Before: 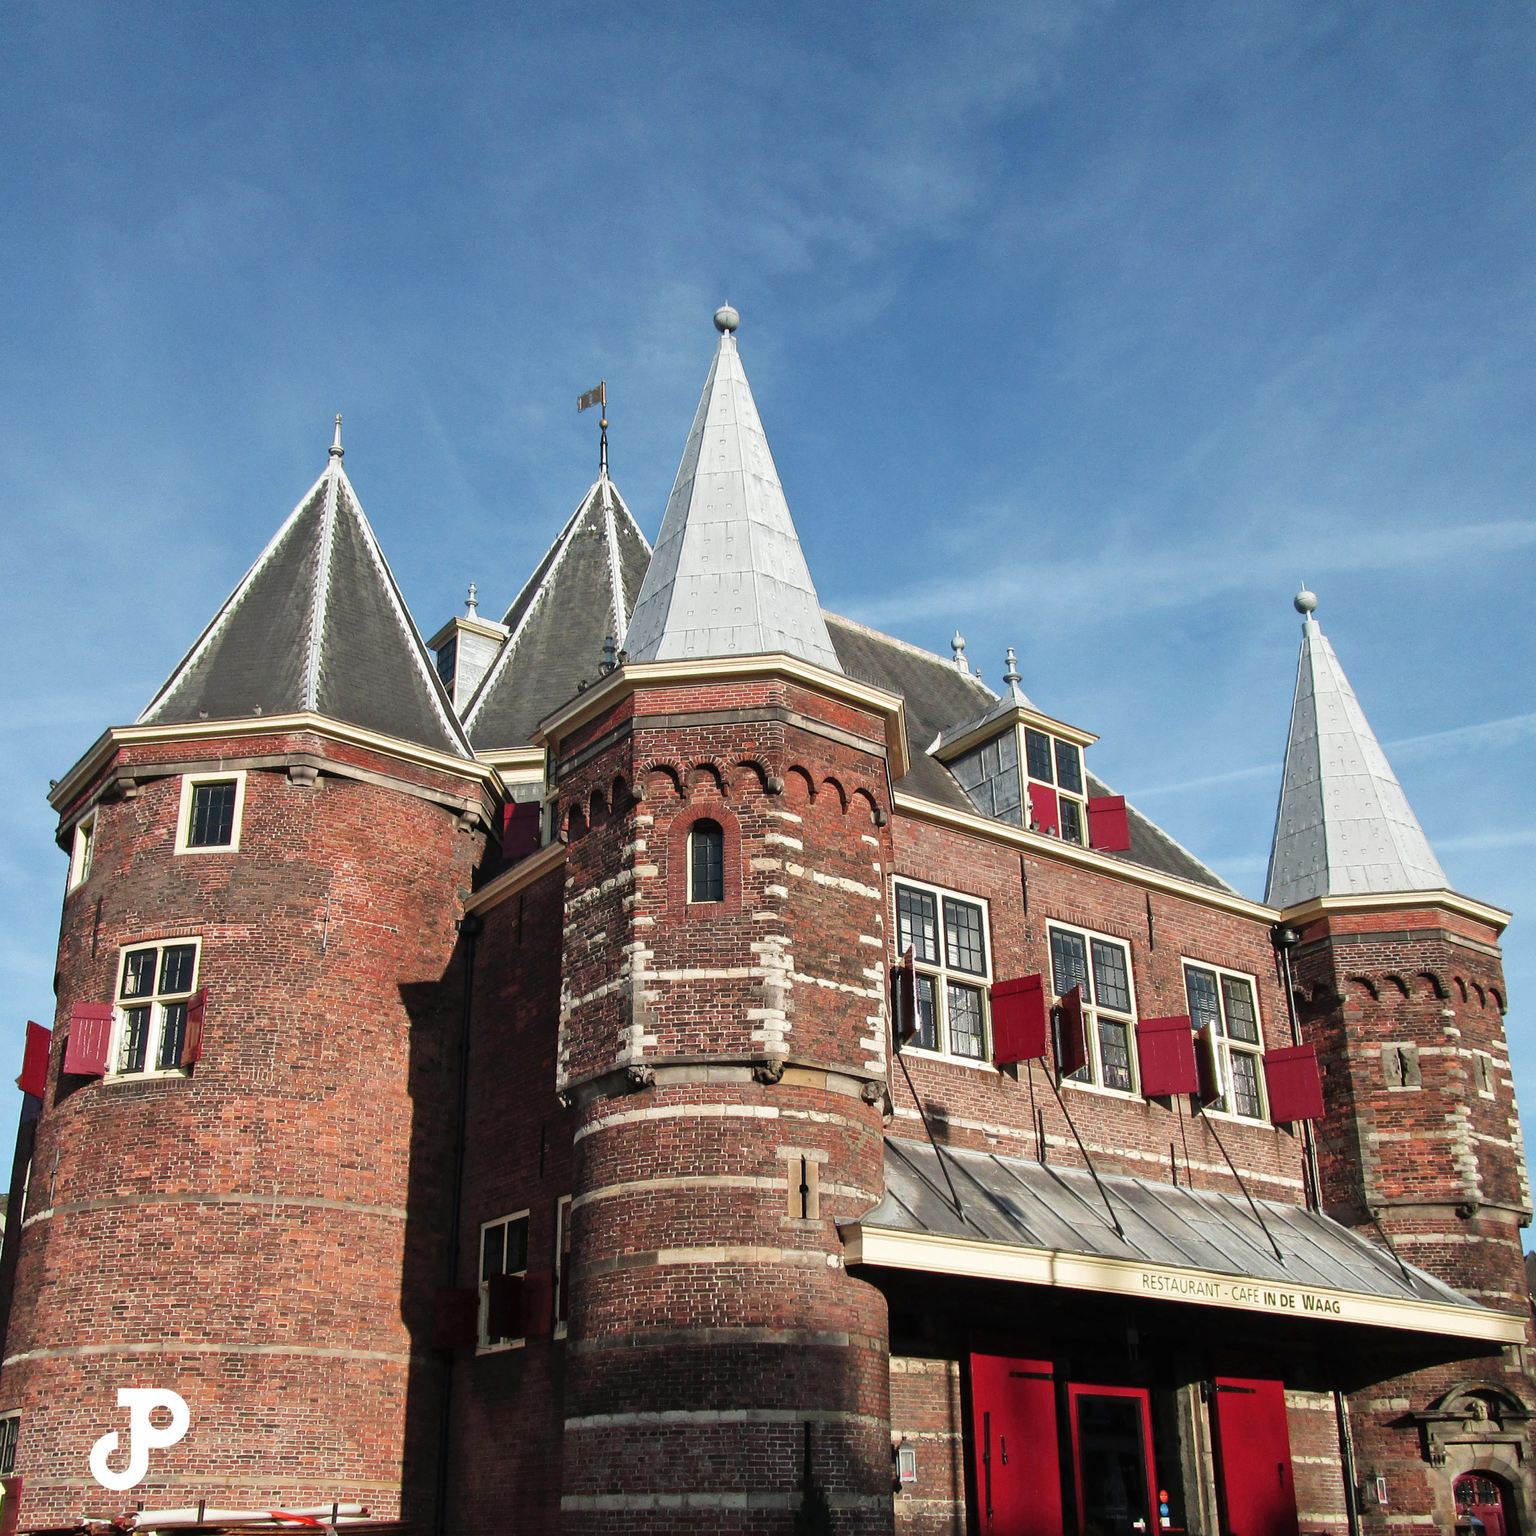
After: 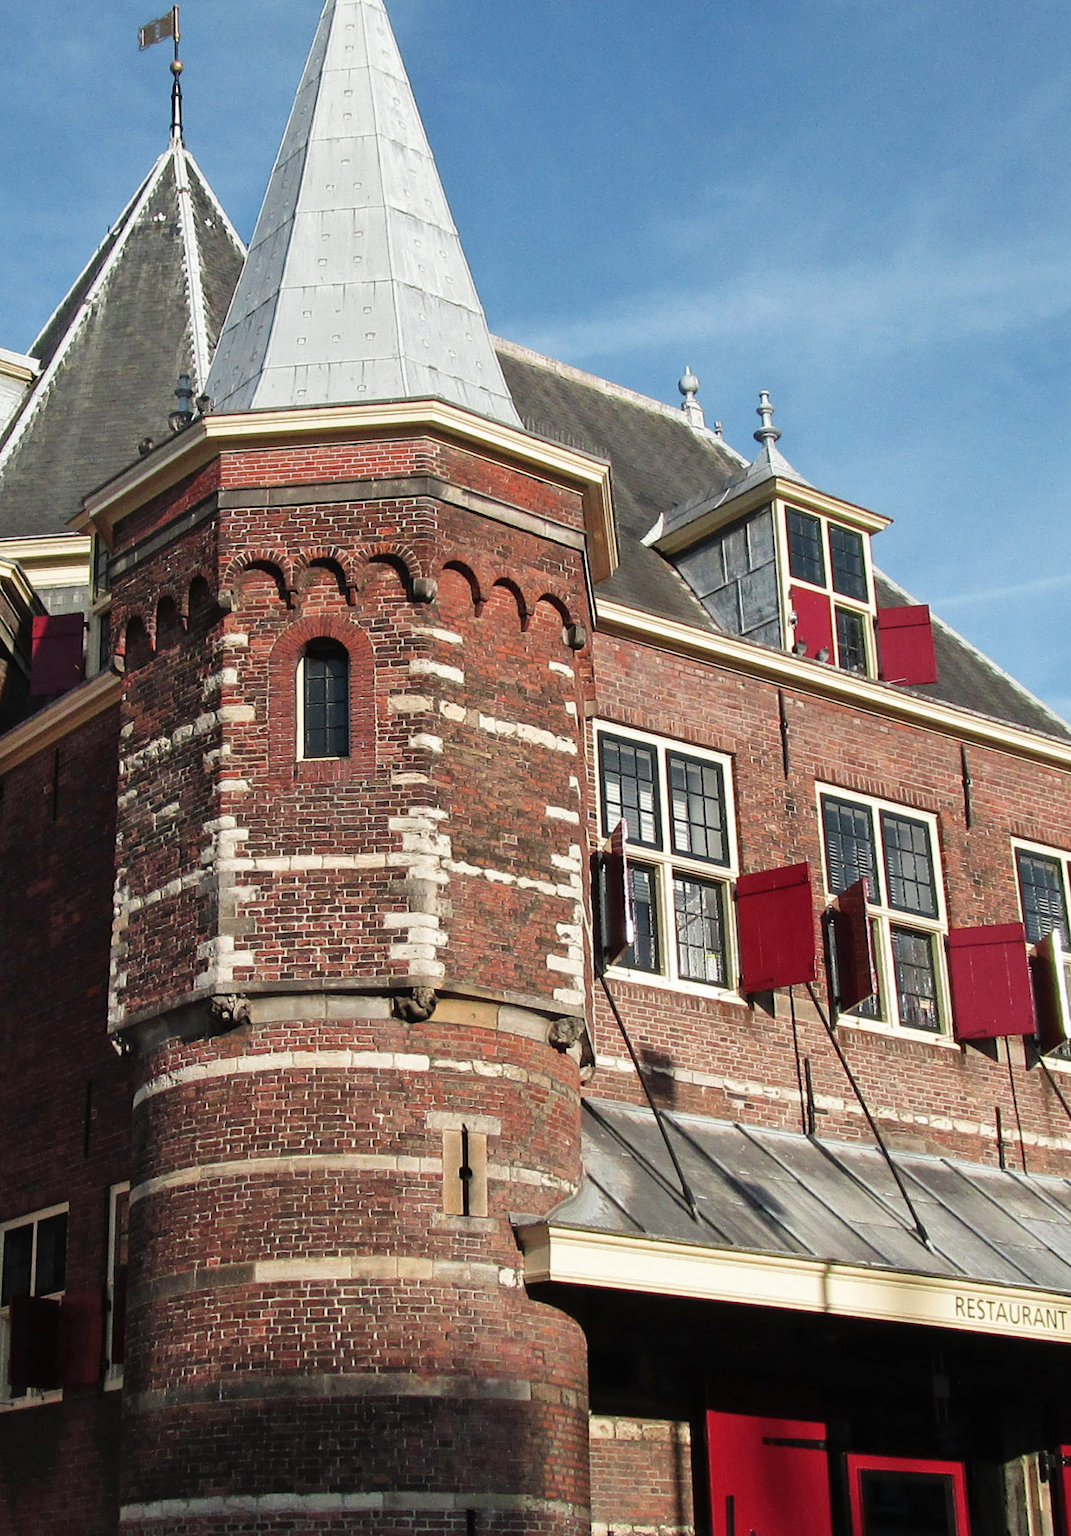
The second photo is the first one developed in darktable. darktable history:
crop: left 31.385%, top 24.575%, right 20.318%, bottom 6.236%
